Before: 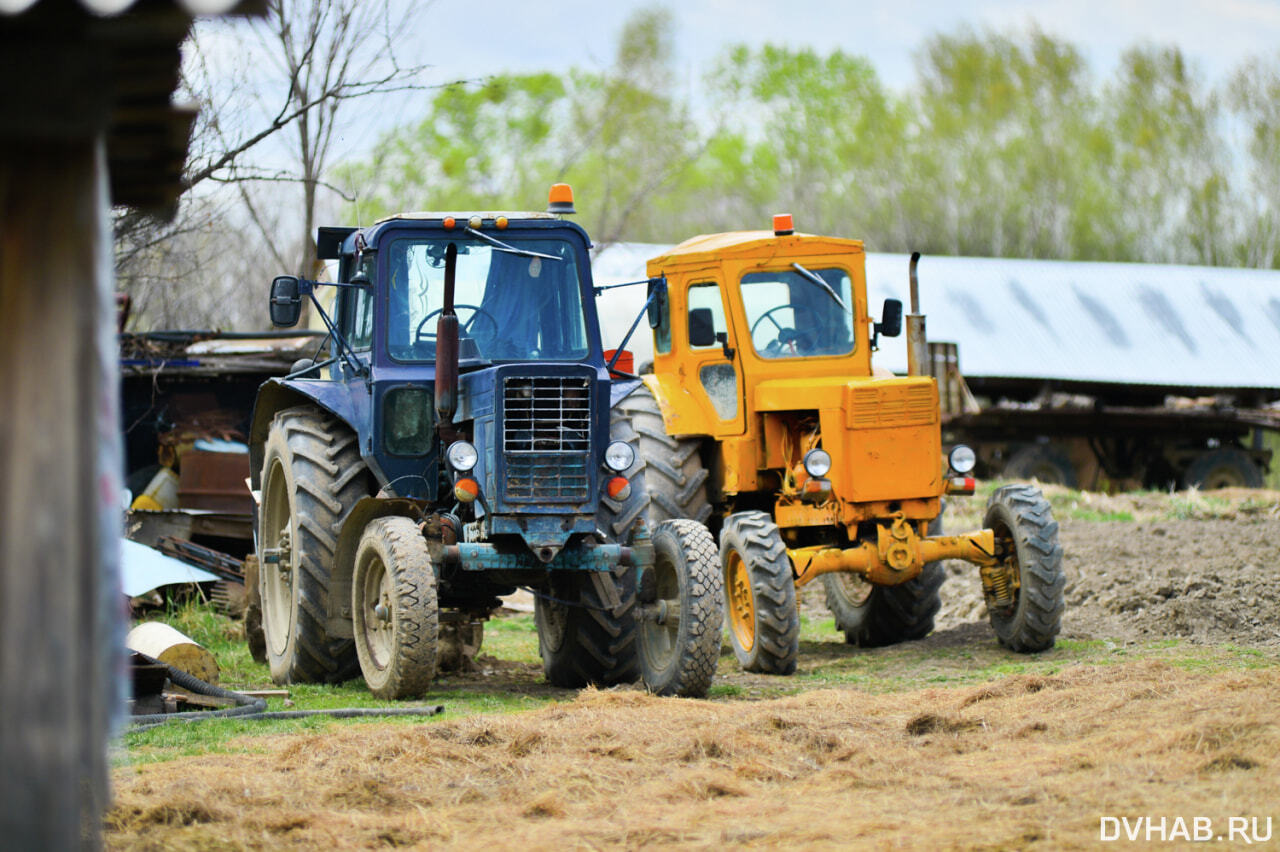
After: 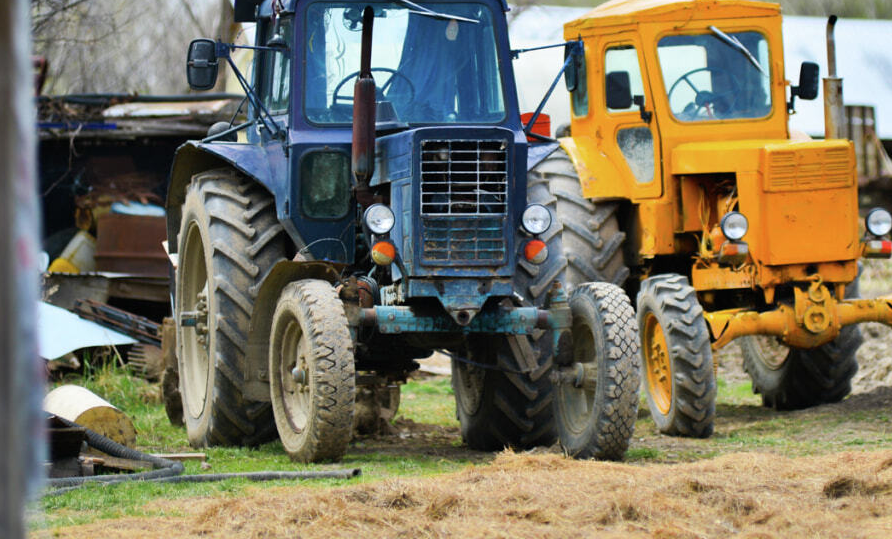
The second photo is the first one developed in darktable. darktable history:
crop: left 6.484%, top 27.923%, right 23.79%, bottom 8.79%
